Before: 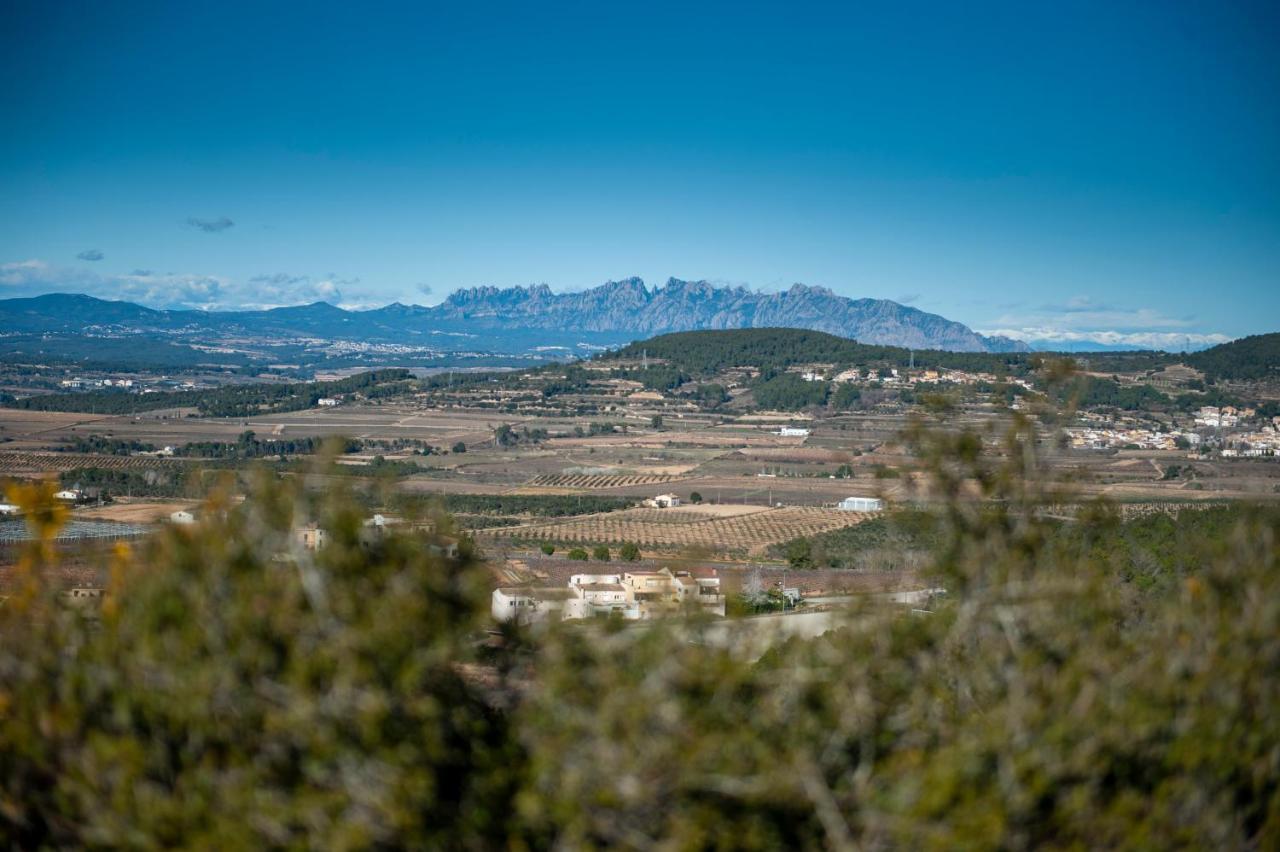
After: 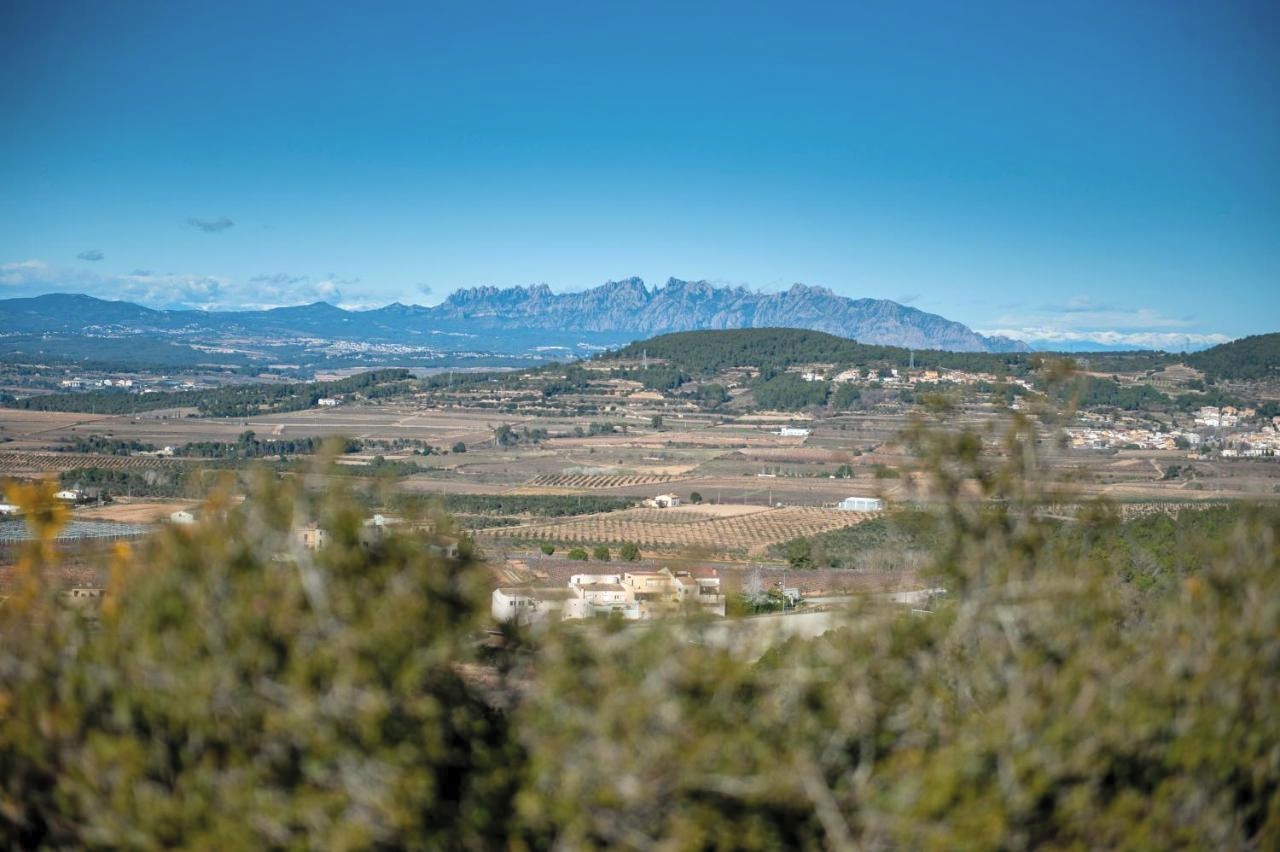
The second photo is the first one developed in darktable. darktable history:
contrast brightness saturation: brightness 0.15
shadows and highlights: shadows 12, white point adjustment 1.2, soften with gaussian
